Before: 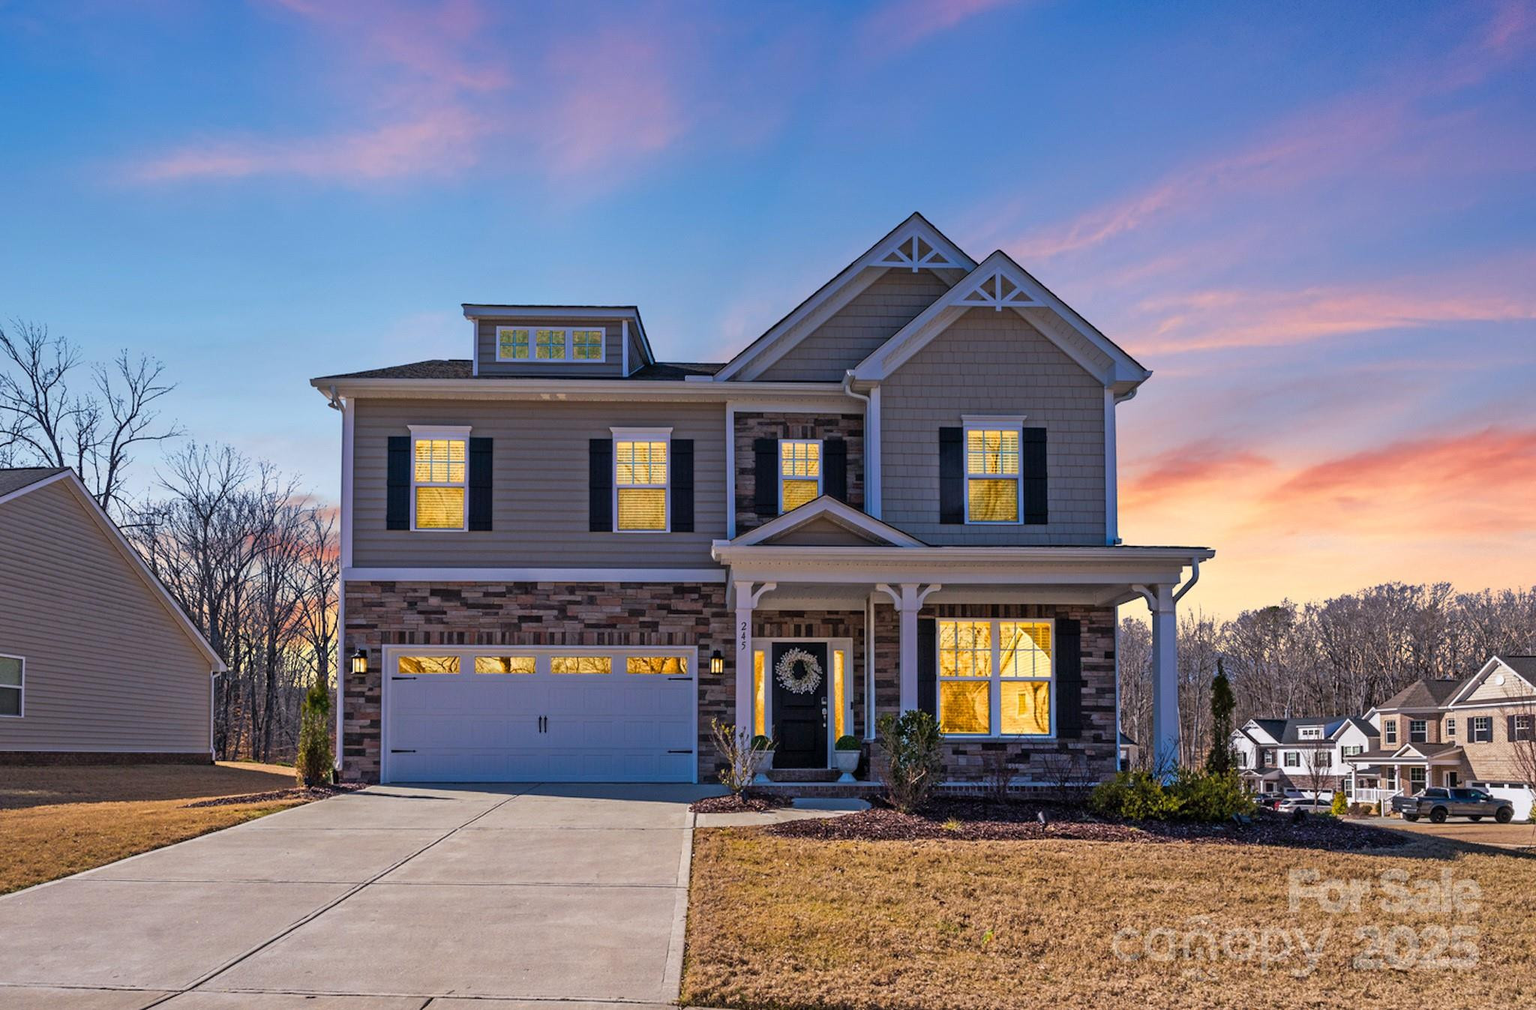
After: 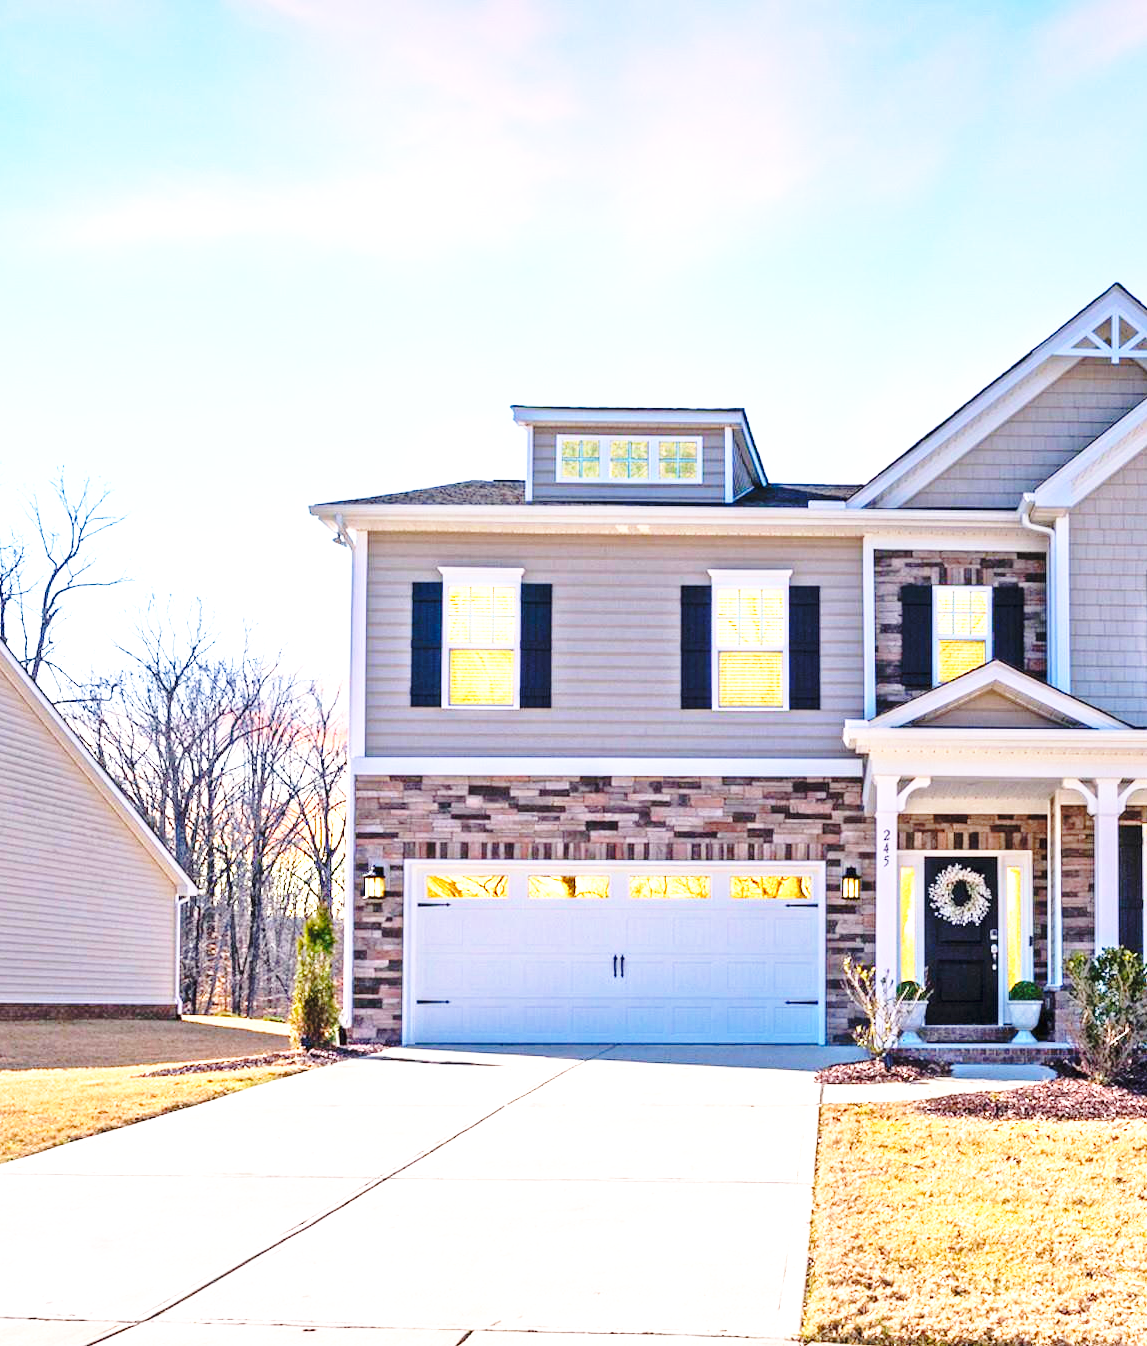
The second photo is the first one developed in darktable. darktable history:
base curve: curves: ch0 [(0, 0) (0.032, 0.037) (0.105, 0.228) (0.435, 0.76) (0.856, 0.983) (1, 1)], preserve colors none
crop: left 5.167%, right 38.821%
exposure: black level correction 0, exposure 1.47 EV, compensate exposure bias true, compensate highlight preservation false
